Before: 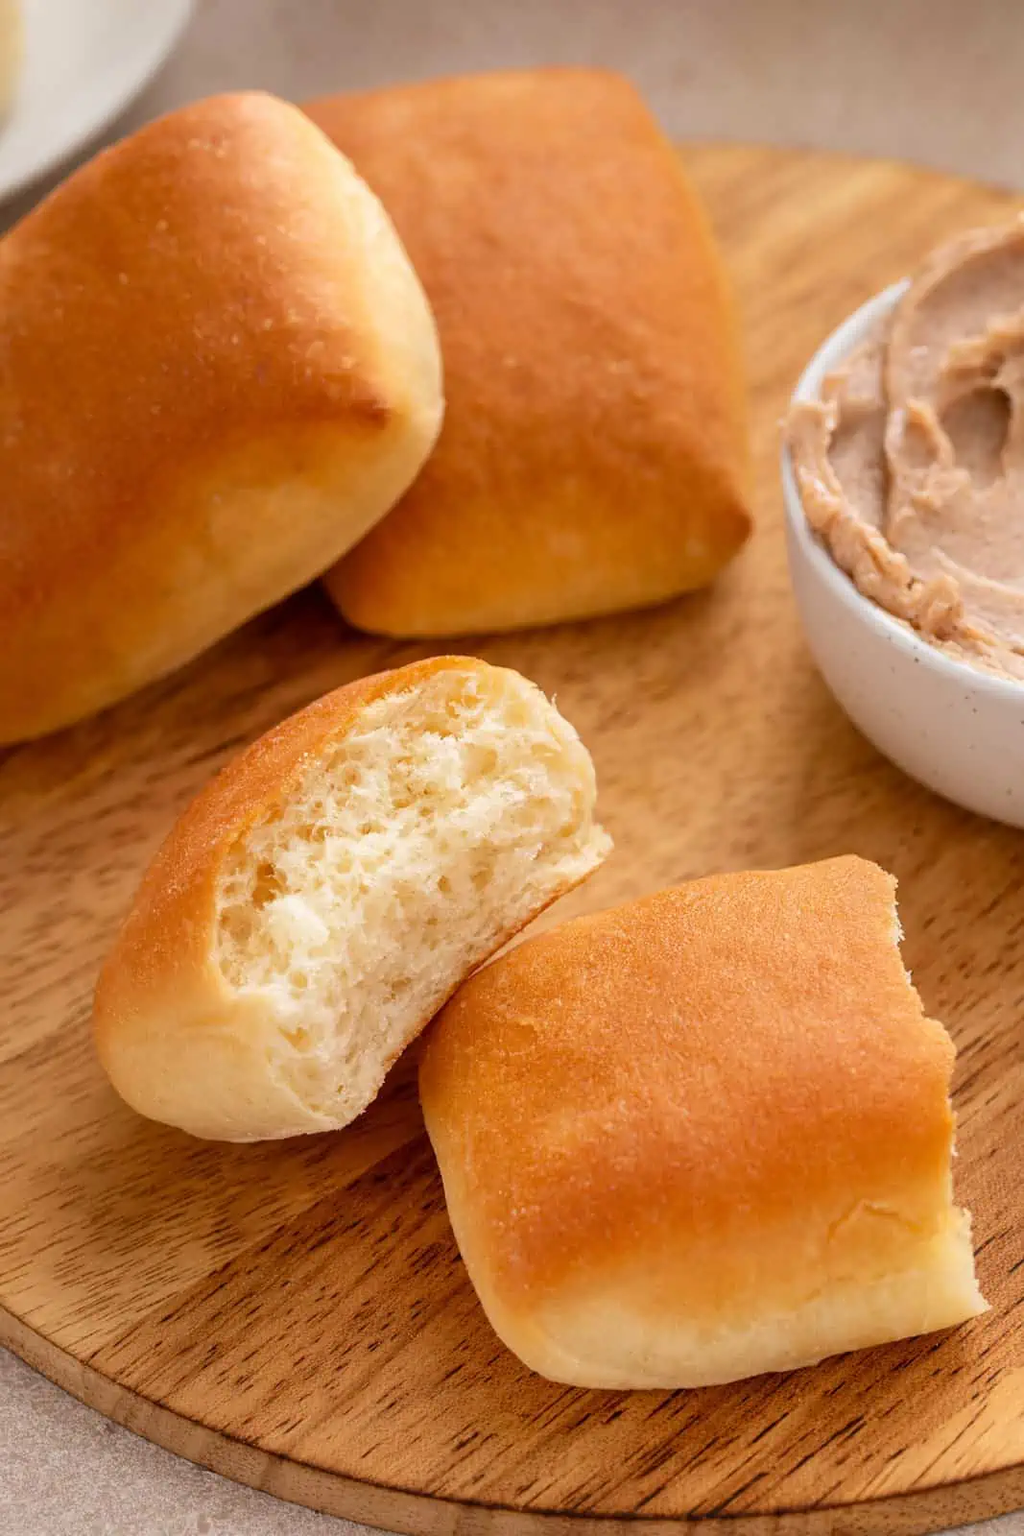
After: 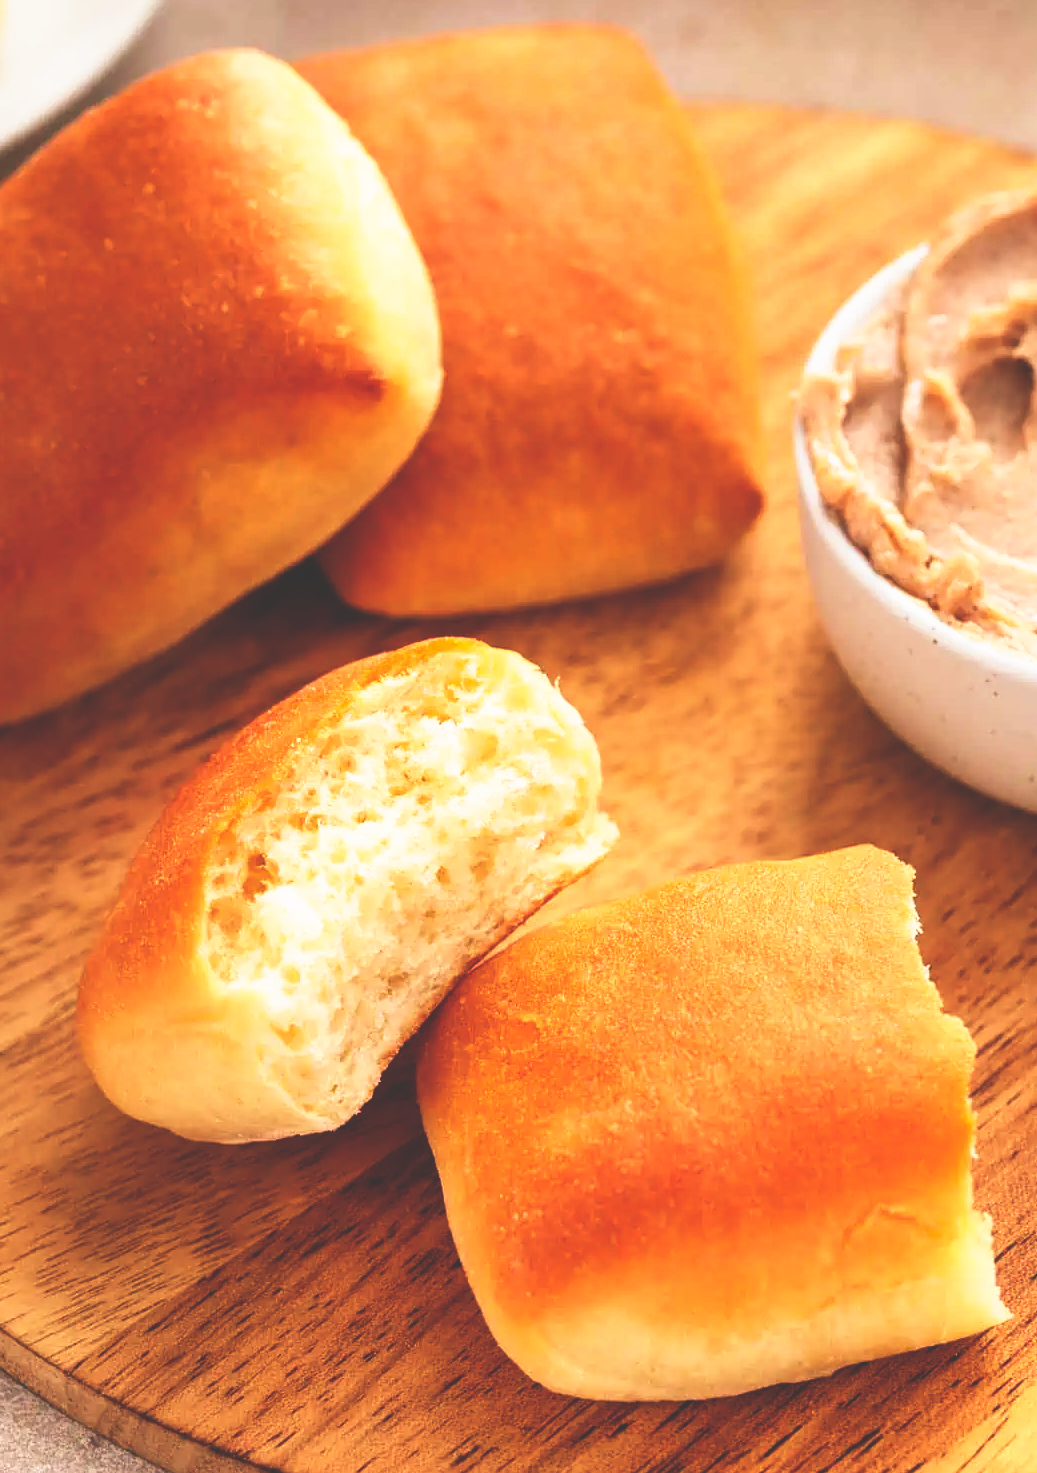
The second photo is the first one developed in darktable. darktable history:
base curve: curves: ch0 [(0, 0.036) (0.007, 0.037) (0.604, 0.887) (1, 1)], preserve colors none
contrast brightness saturation: contrast 0.076, saturation 0.018
crop: left 1.877%, top 2.925%, right 0.905%, bottom 4.972%
tone equalizer: edges refinement/feathering 500, mask exposure compensation -1.57 EV, preserve details no
